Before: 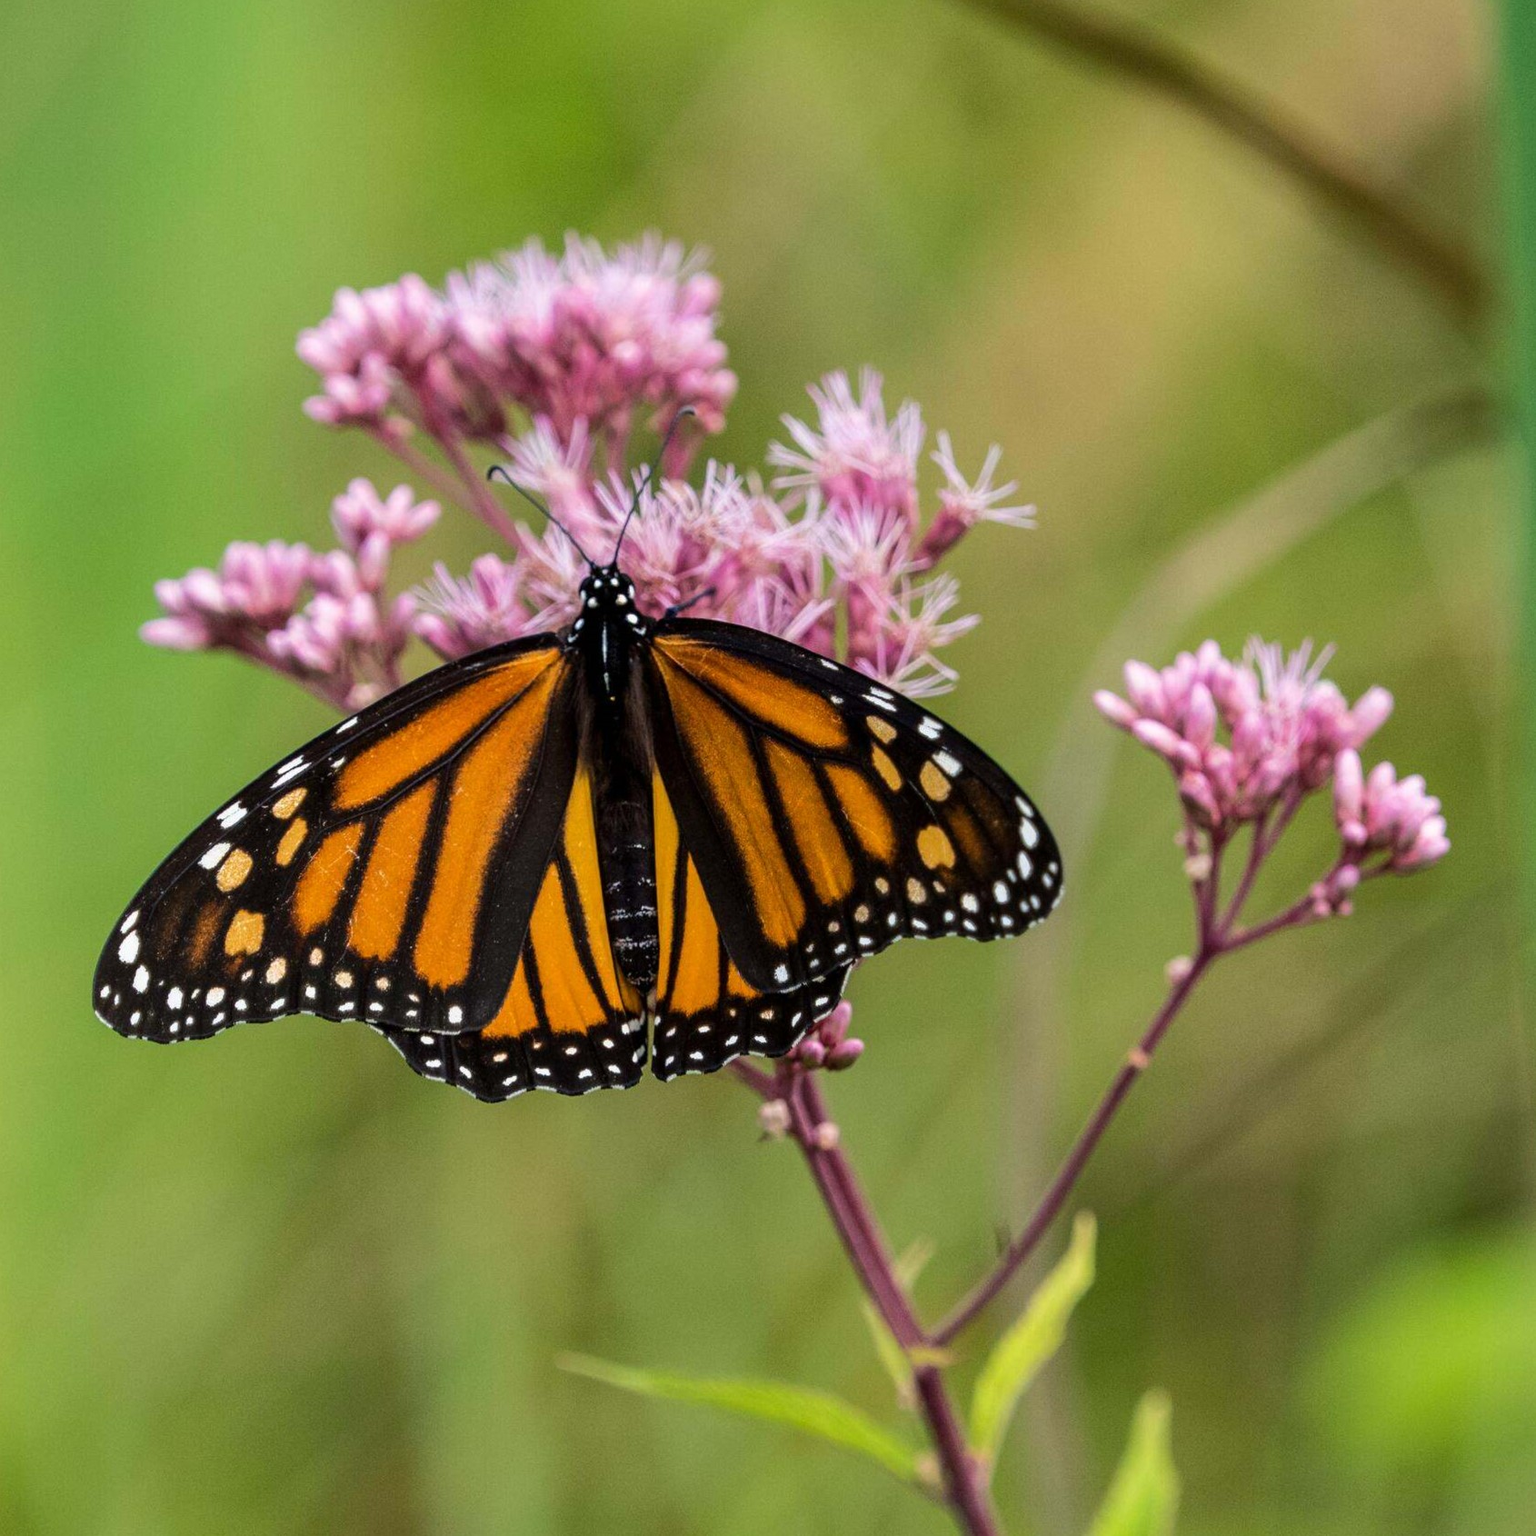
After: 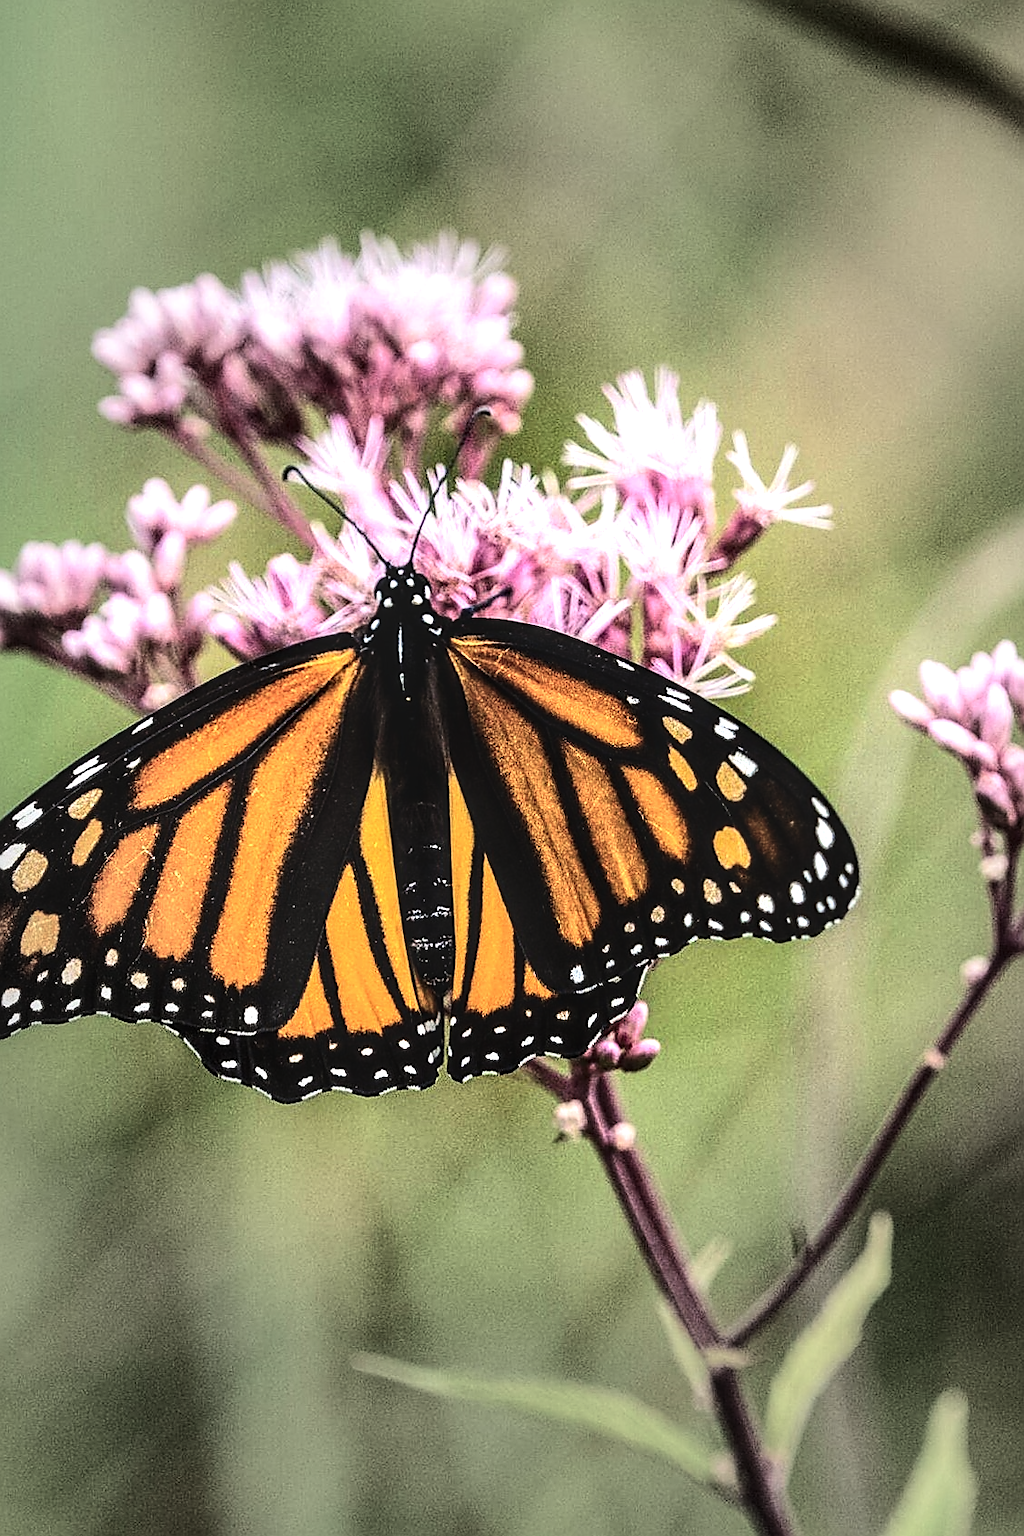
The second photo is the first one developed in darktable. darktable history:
local contrast: detail 150%
exposure: black level correction -0.03, compensate highlight preservation false
crop and rotate: left 13.409%, right 19.924%
vignetting: fall-off start 40%, fall-off radius 40%
contrast brightness saturation: contrast 0.22
white balance: emerald 1
tone equalizer: -8 EV -1.08 EV, -7 EV -1.01 EV, -6 EV -0.867 EV, -5 EV -0.578 EV, -3 EV 0.578 EV, -2 EV 0.867 EV, -1 EV 1.01 EV, +0 EV 1.08 EV, edges refinement/feathering 500, mask exposure compensation -1.57 EV, preserve details no
sharpen: radius 1.4, amount 1.25, threshold 0.7
